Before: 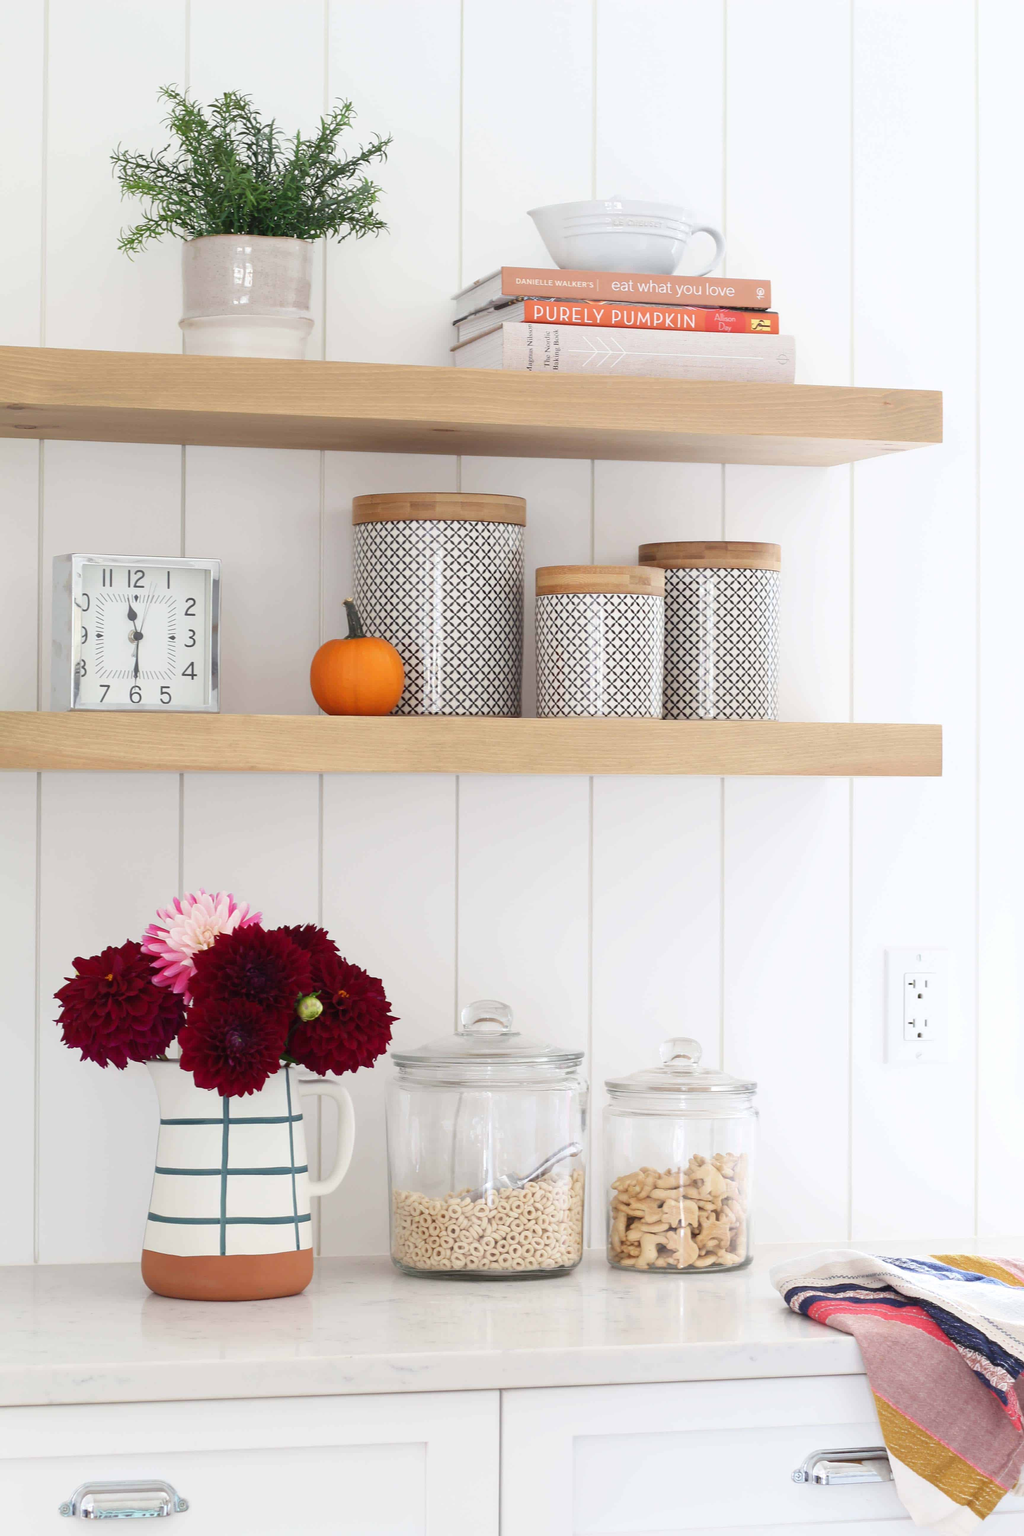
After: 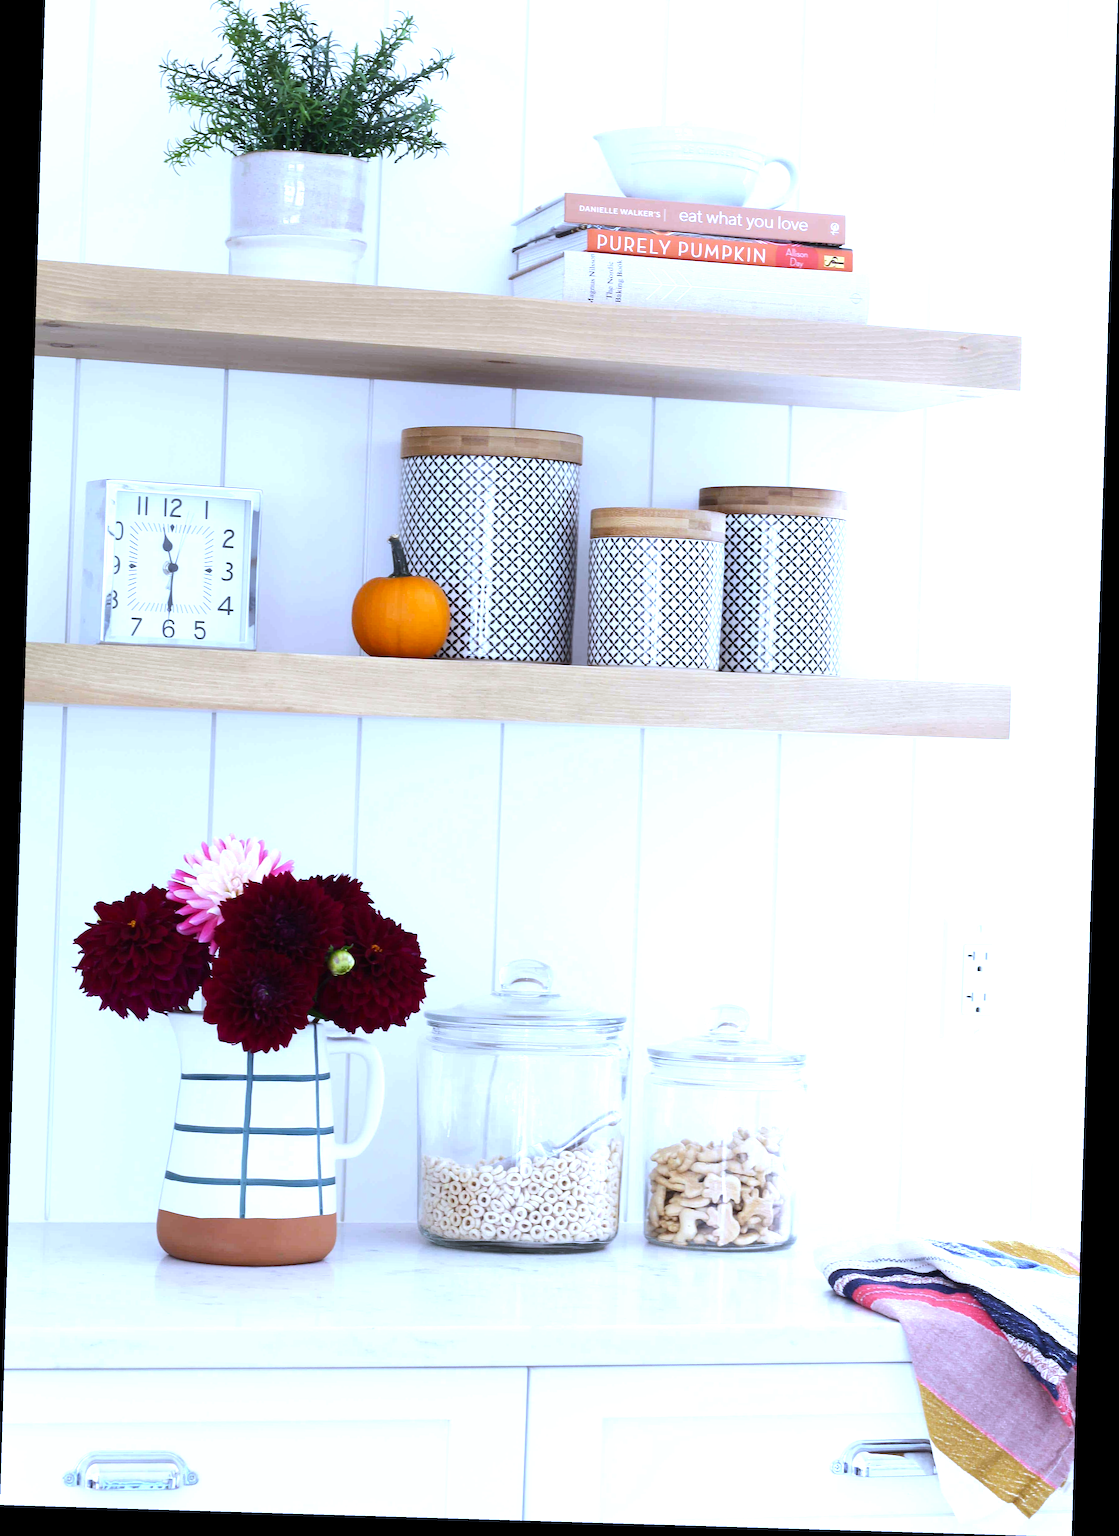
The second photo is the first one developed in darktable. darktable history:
rotate and perspective: rotation 1.72°, automatic cropping off
white balance: red 0.871, blue 1.249
crop and rotate: top 6.25%
color balance: output saturation 110%
tone equalizer: -8 EV -0.75 EV, -7 EV -0.7 EV, -6 EV -0.6 EV, -5 EV -0.4 EV, -3 EV 0.4 EV, -2 EV 0.6 EV, -1 EV 0.7 EV, +0 EV 0.75 EV, edges refinement/feathering 500, mask exposure compensation -1.57 EV, preserve details no
